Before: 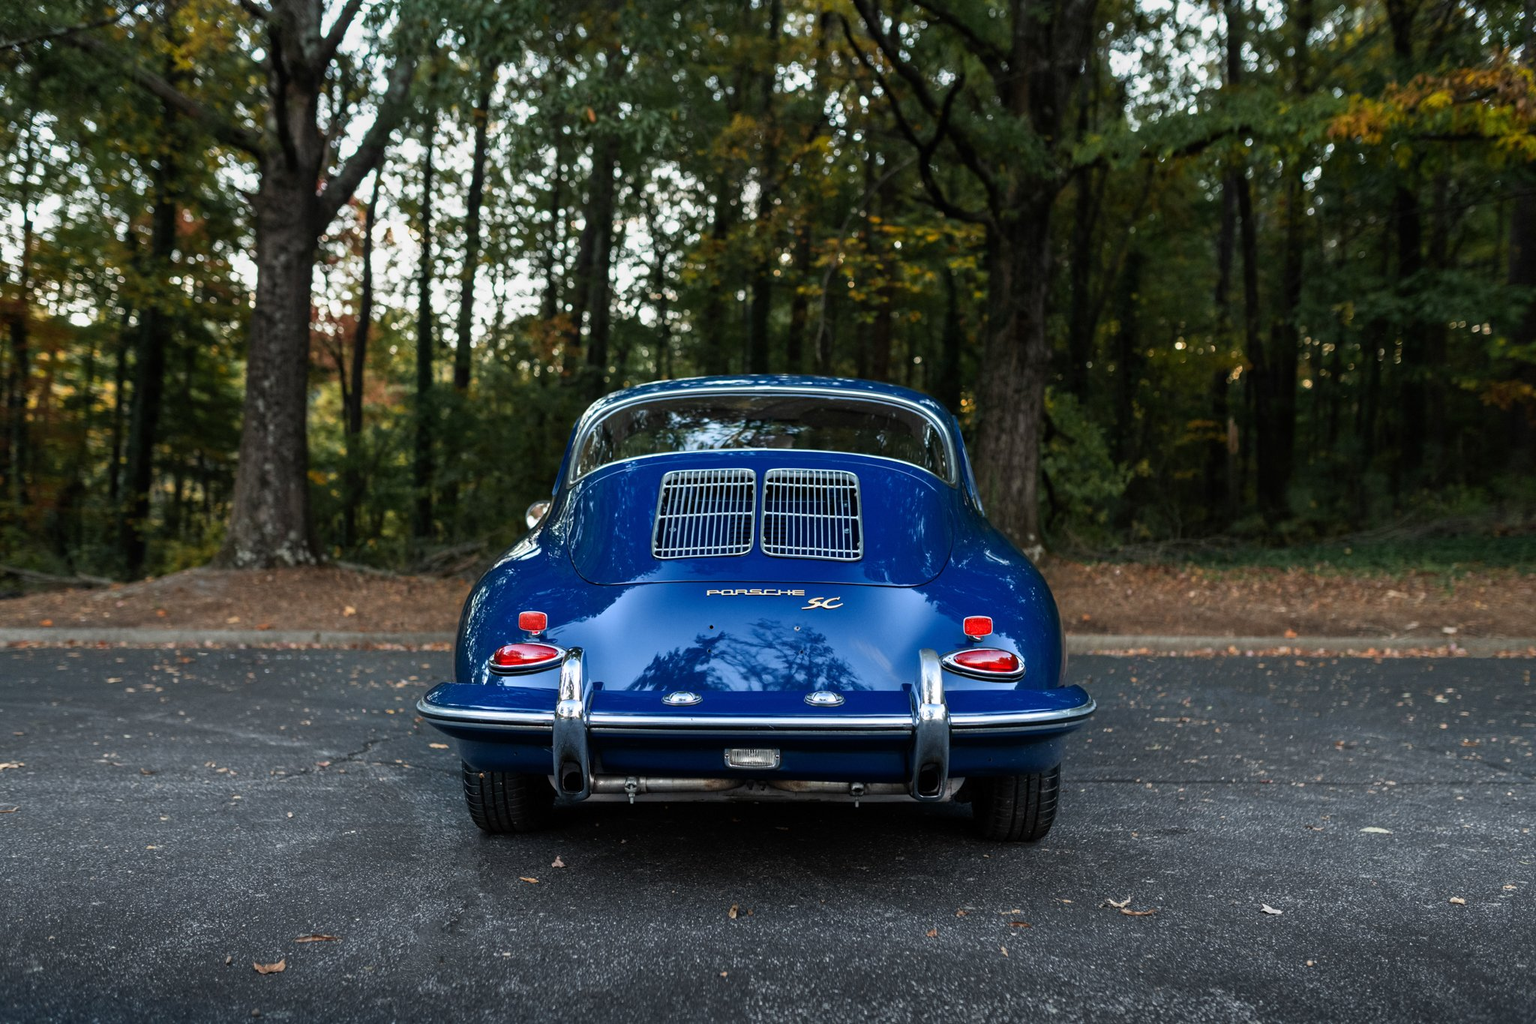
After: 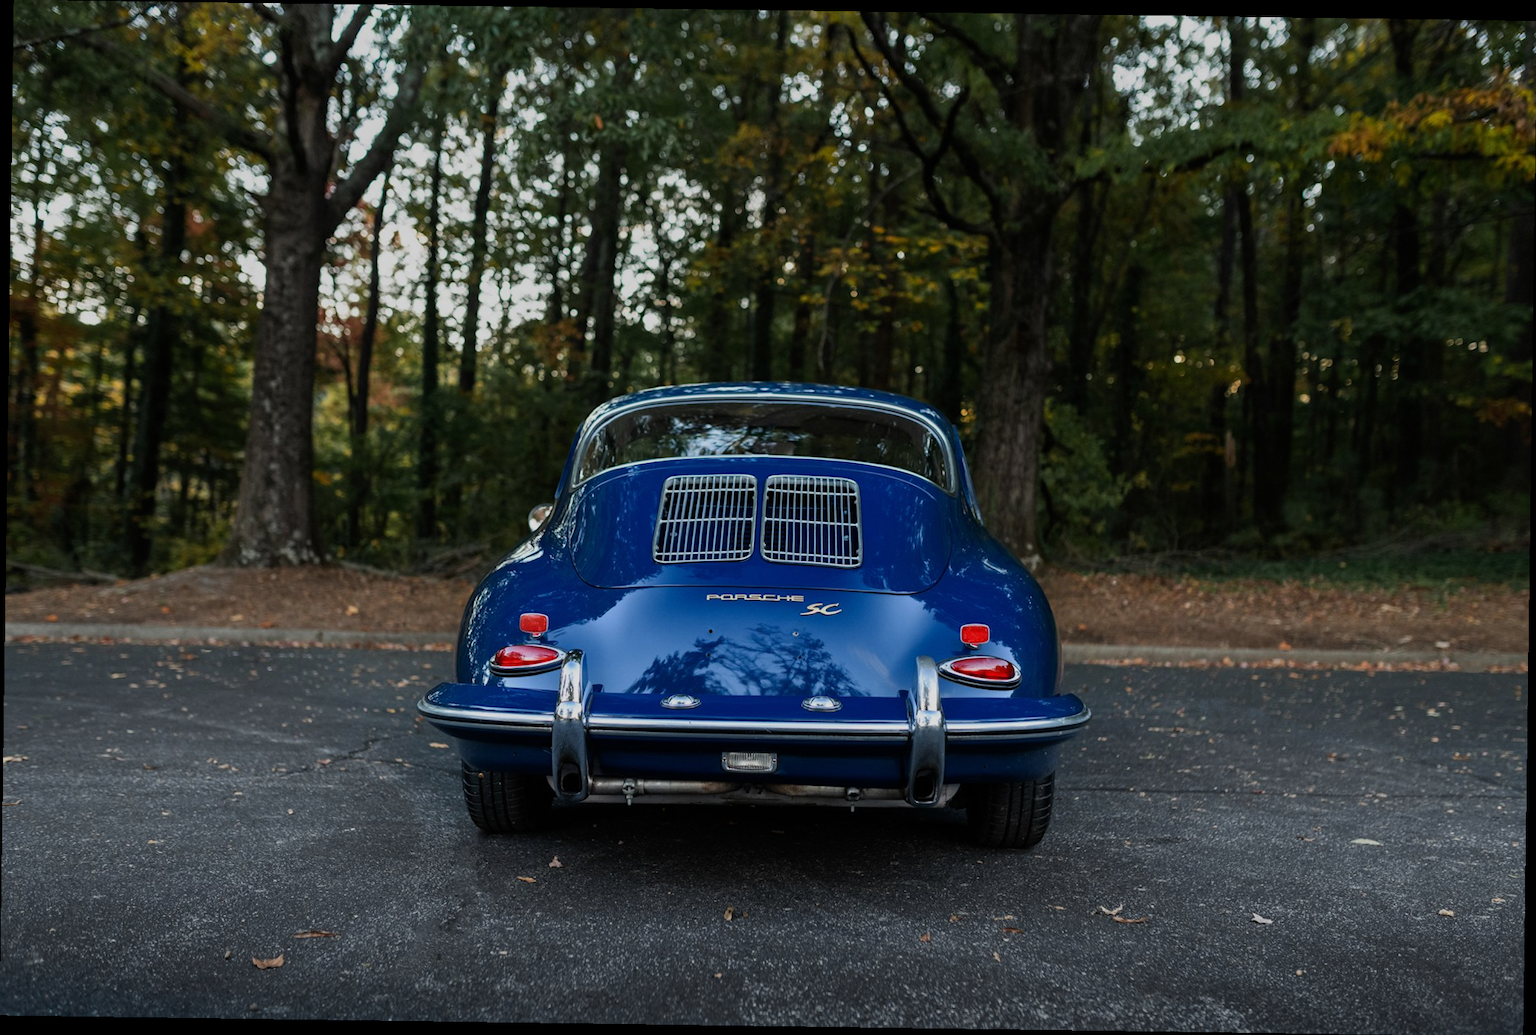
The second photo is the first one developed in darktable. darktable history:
rotate and perspective: rotation 0.8°, automatic cropping off
exposure: exposure -0.492 EV, compensate highlight preservation false
color correction: highlights a* -0.182, highlights b* -0.124
